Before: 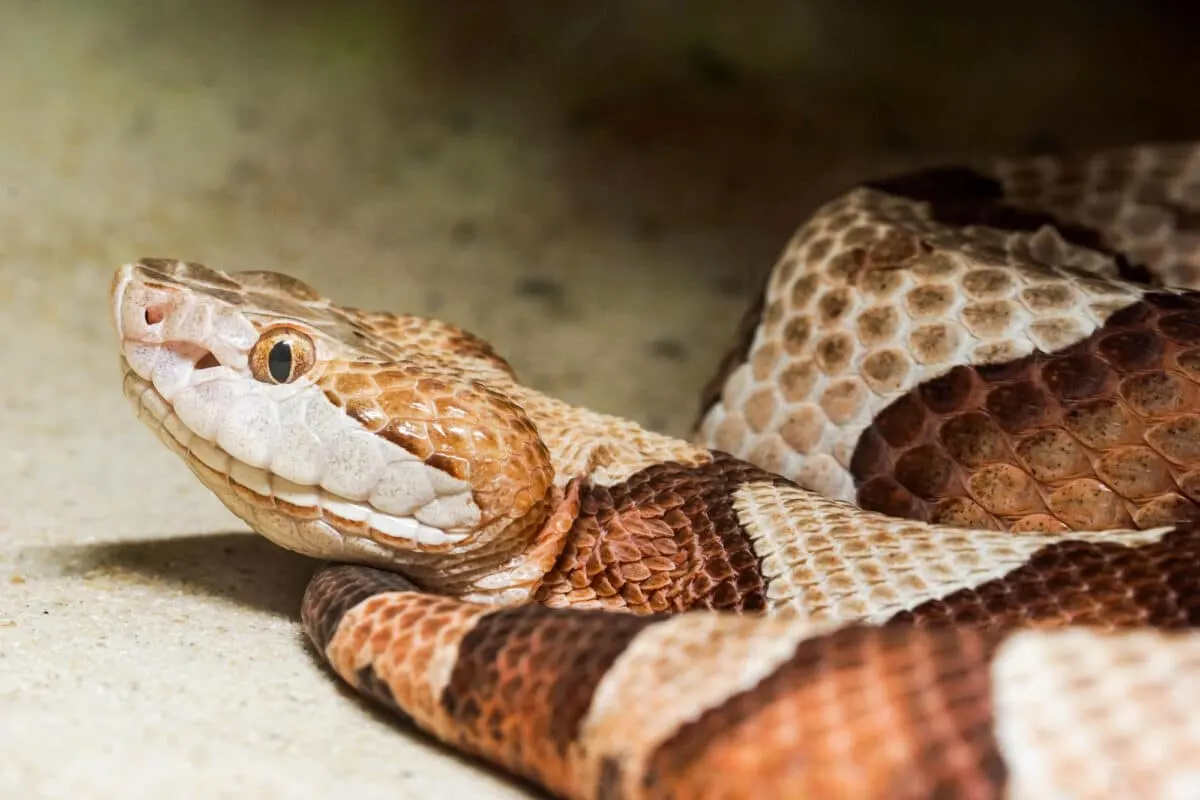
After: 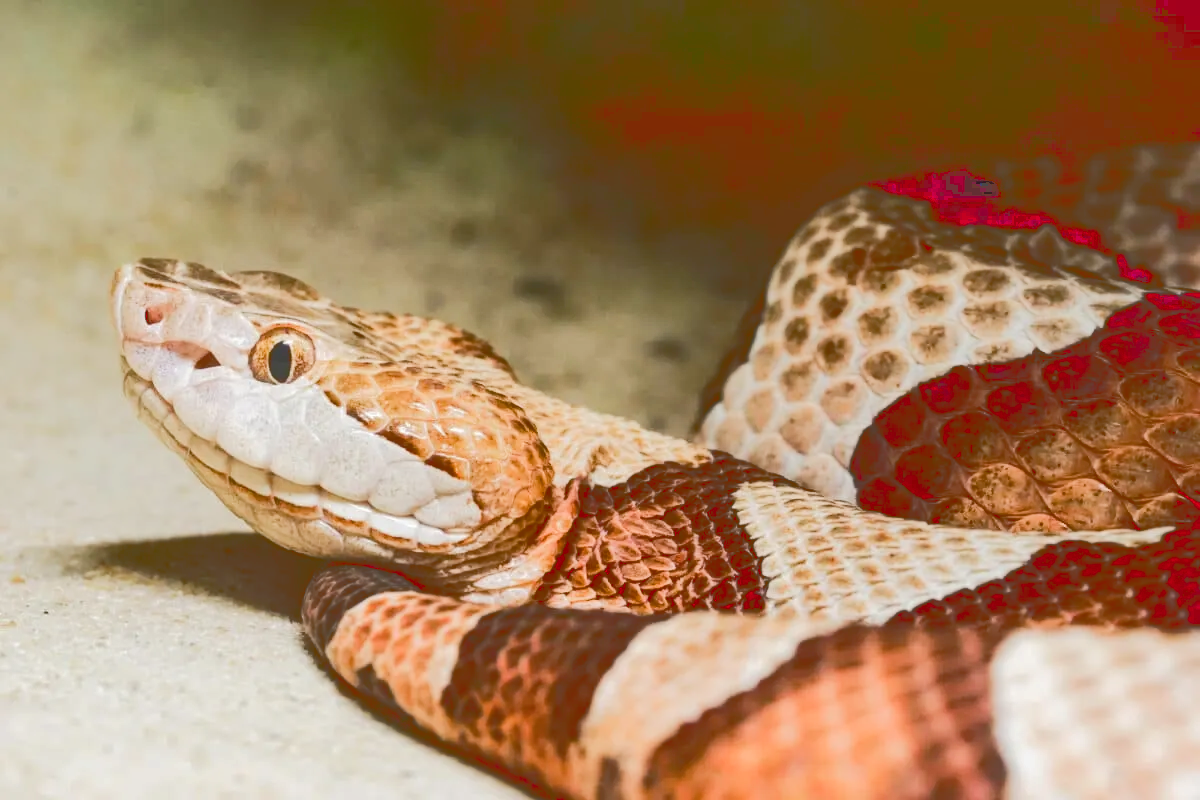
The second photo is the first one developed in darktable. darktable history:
tone curve: curves: ch0 [(0, 0) (0.003, 0.26) (0.011, 0.26) (0.025, 0.26) (0.044, 0.257) (0.069, 0.257) (0.1, 0.257) (0.136, 0.255) (0.177, 0.258) (0.224, 0.272) (0.277, 0.294) (0.335, 0.346) (0.399, 0.422) (0.468, 0.536) (0.543, 0.657) (0.623, 0.757) (0.709, 0.823) (0.801, 0.872) (0.898, 0.92) (1, 1)], color space Lab, linked channels, preserve colors none
shadows and highlights: on, module defaults
contrast brightness saturation: saturation -0.061
color balance rgb: perceptual saturation grading › global saturation 20%, perceptual saturation grading › highlights -49.863%, perceptual saturation grading › shadows 25.276%
